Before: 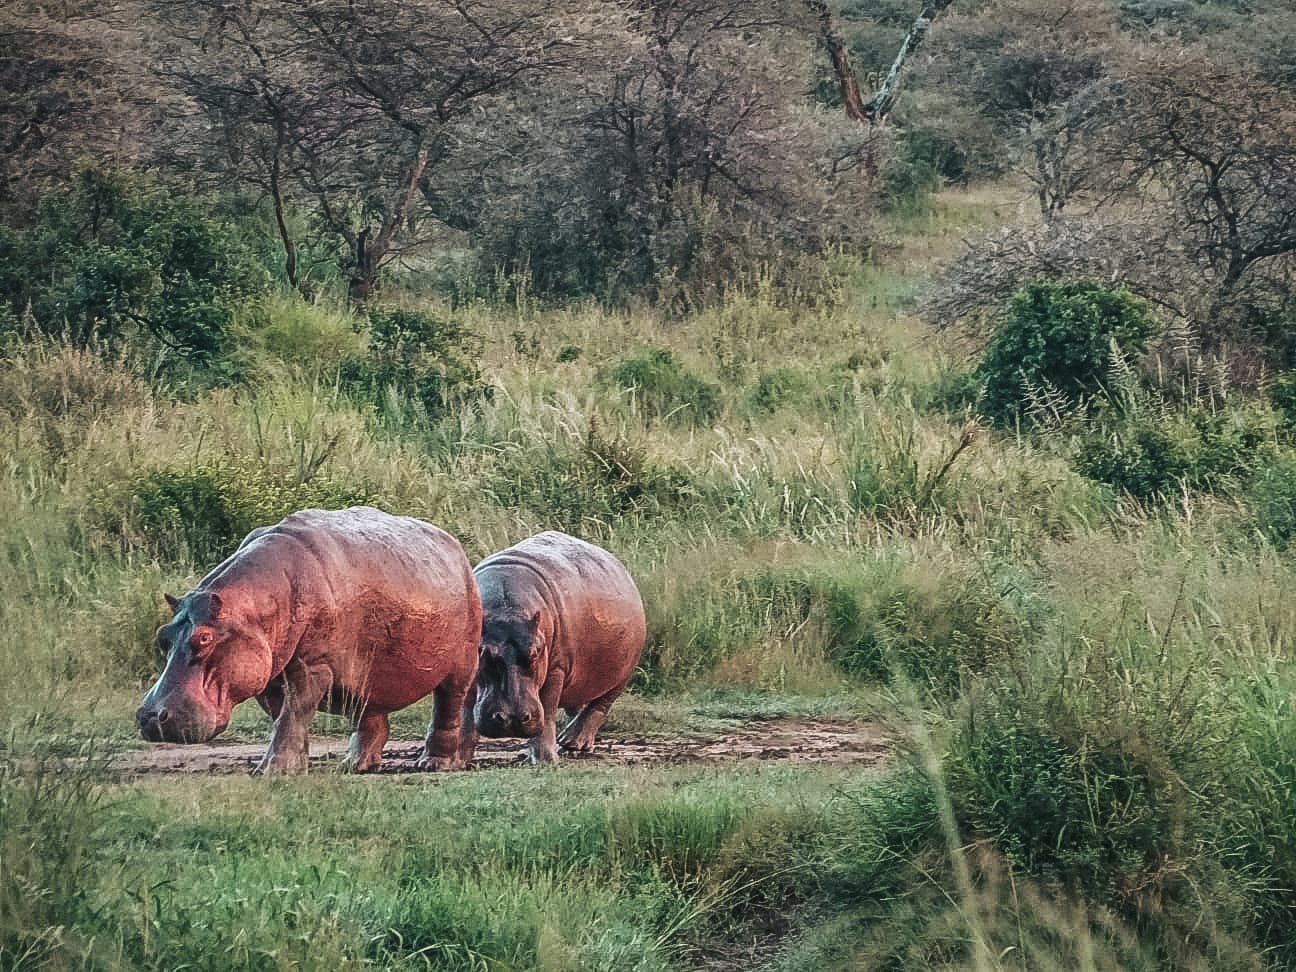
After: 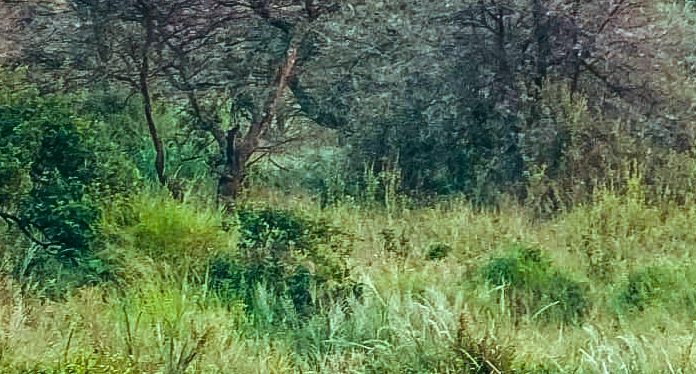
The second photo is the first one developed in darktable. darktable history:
crop: left 10.17%, top 10.504%, right 36.103%, bottom 50.986%
color balance rgb: power › hue 72.63°, highlights gain › luminance 15.23%, highlights gain › chroma 3.934%, highlights gain › hue 207.37°, global offset › luminance -0.399%, perceptual saturation grading › global saturation 36.169%, global vibrance 41.308%
